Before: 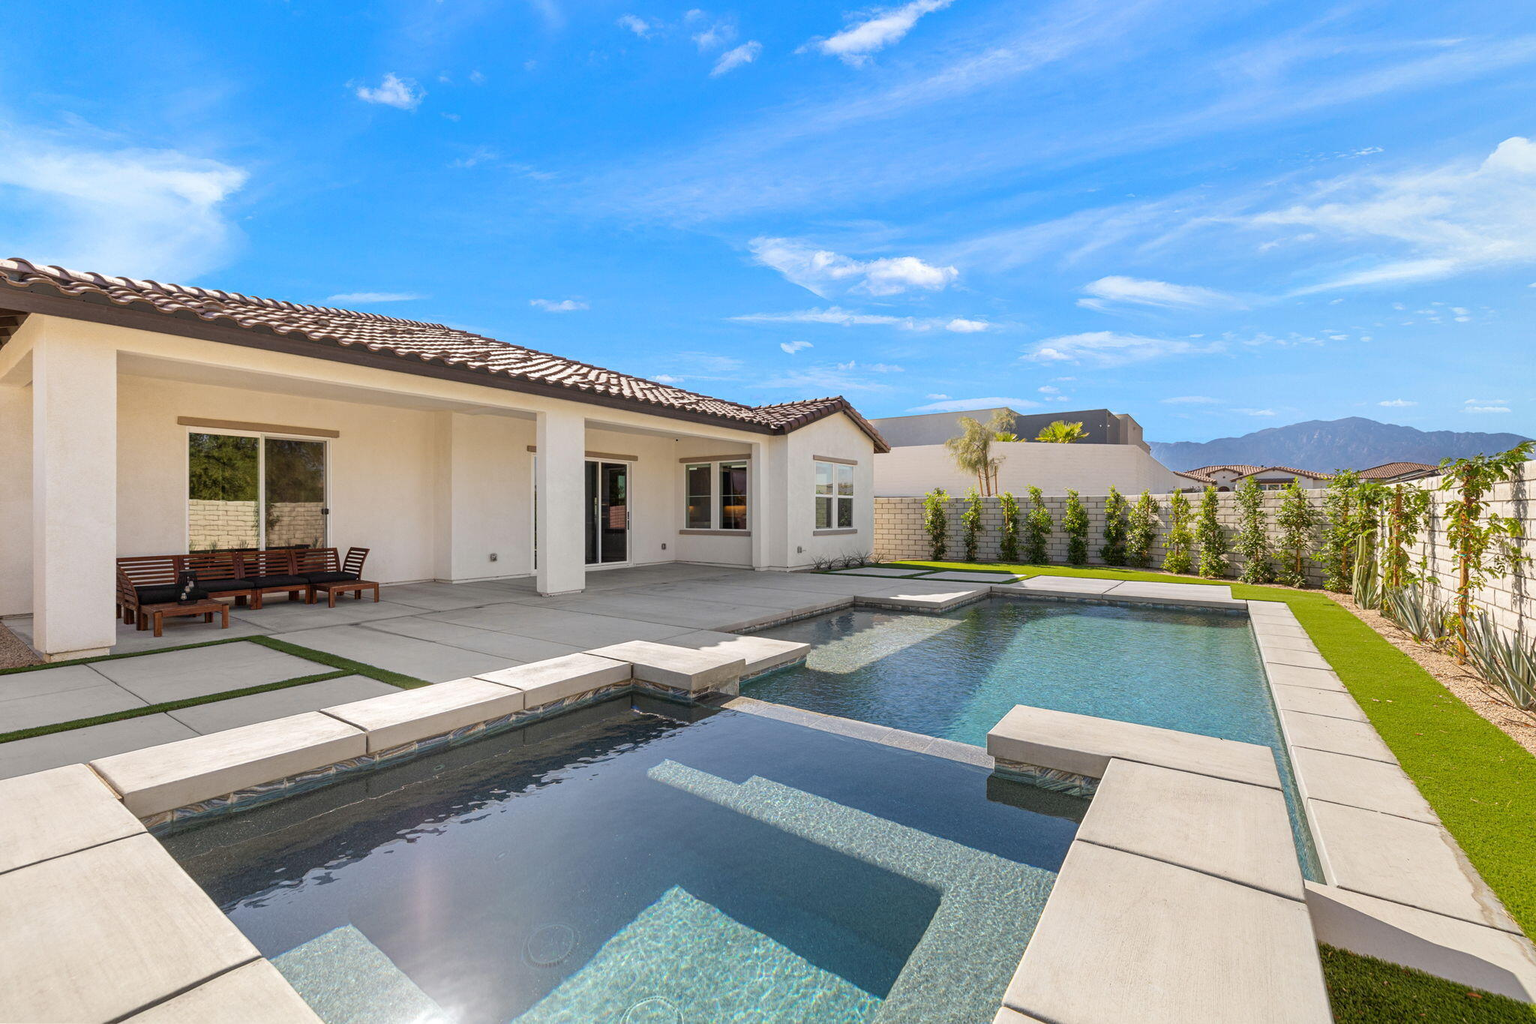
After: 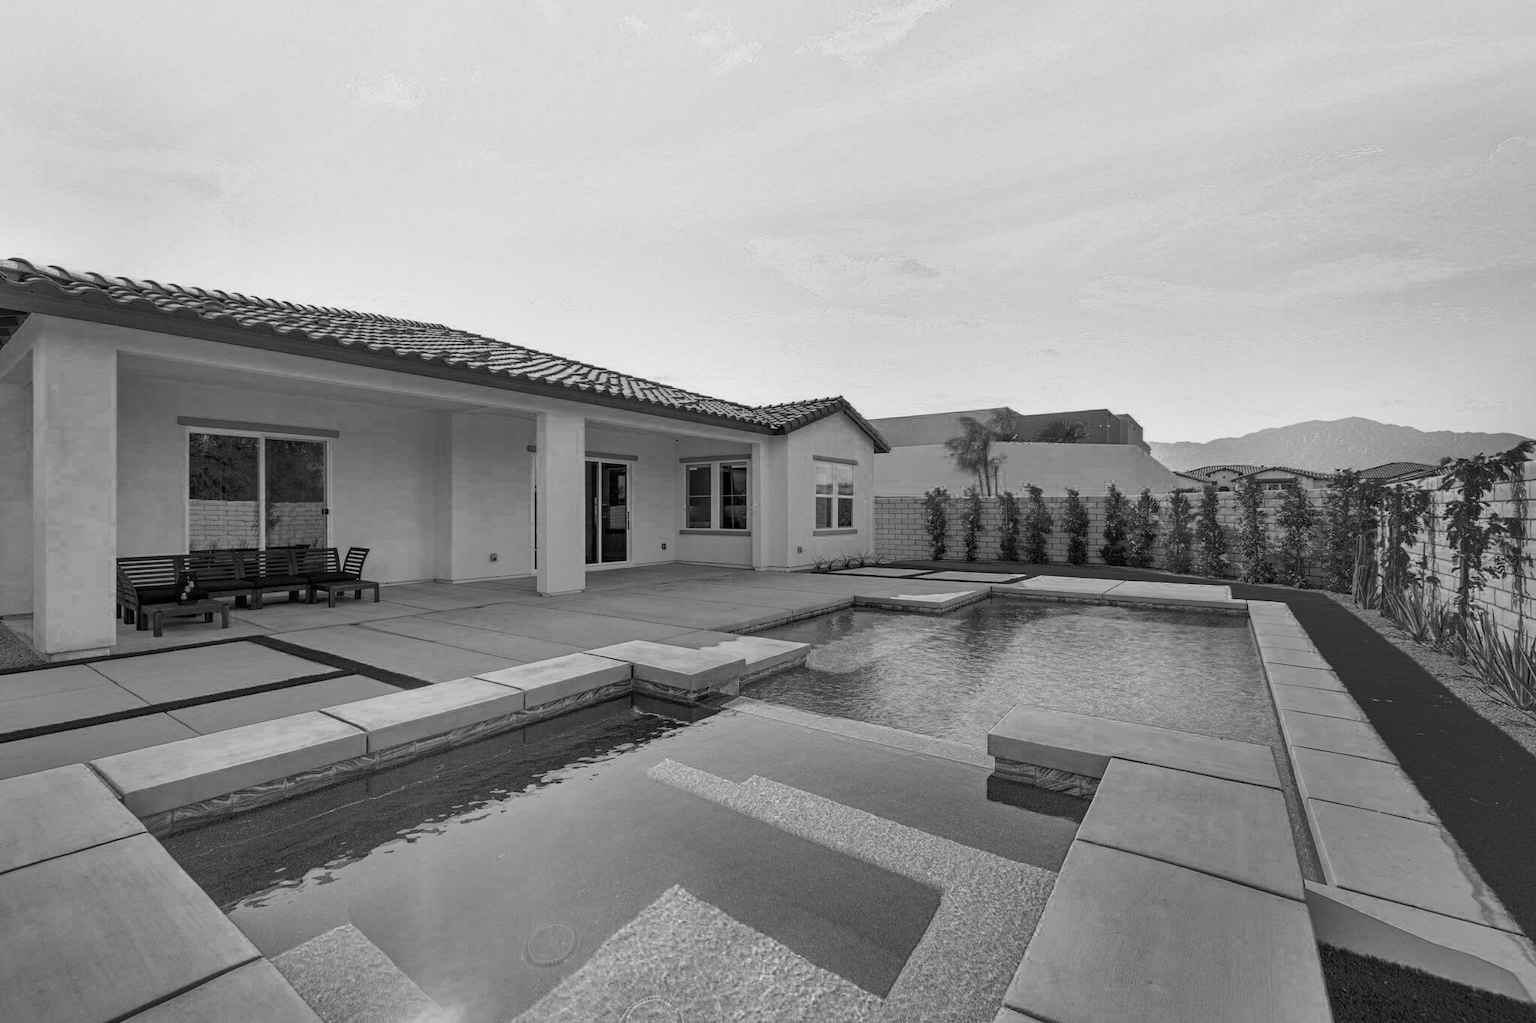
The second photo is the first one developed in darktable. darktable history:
shadows and highlights: shadows 19.13, highlights -83.41, soften with gaussian
haze removal: compatibility mode true, adaptive false
filmic rgb: black relative exposure -13 EV, threshold 3 EV, target white luminance 85%, hardness 6.3, latitude 42.11%, contrast 0.858, shadows ↔ highlights balance 8.63%, color science v4 (2020), enable highlight reconstruction true
exposure: black level correction 0.001, exposure -0.125 EV, compensate exposure bias true, compensate highlight preservation false
color zones: curves: ch0 [(0.287, 0.048) (0.493, 0.484) (0.737, 0.816)]; ch1 [(0, 0) (0.143, 0) (0.286, 0) (0.429, 0) (0.571, 0) (0.714, 0) (0.857, 0)]
